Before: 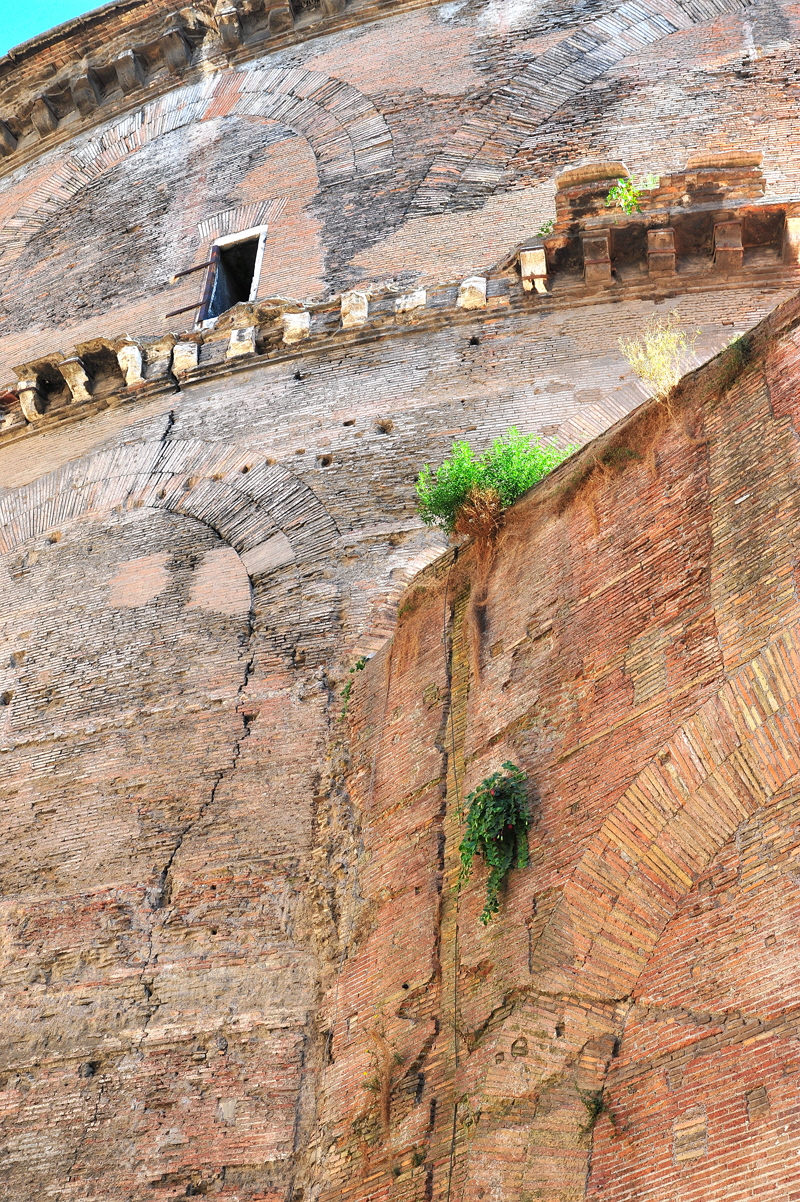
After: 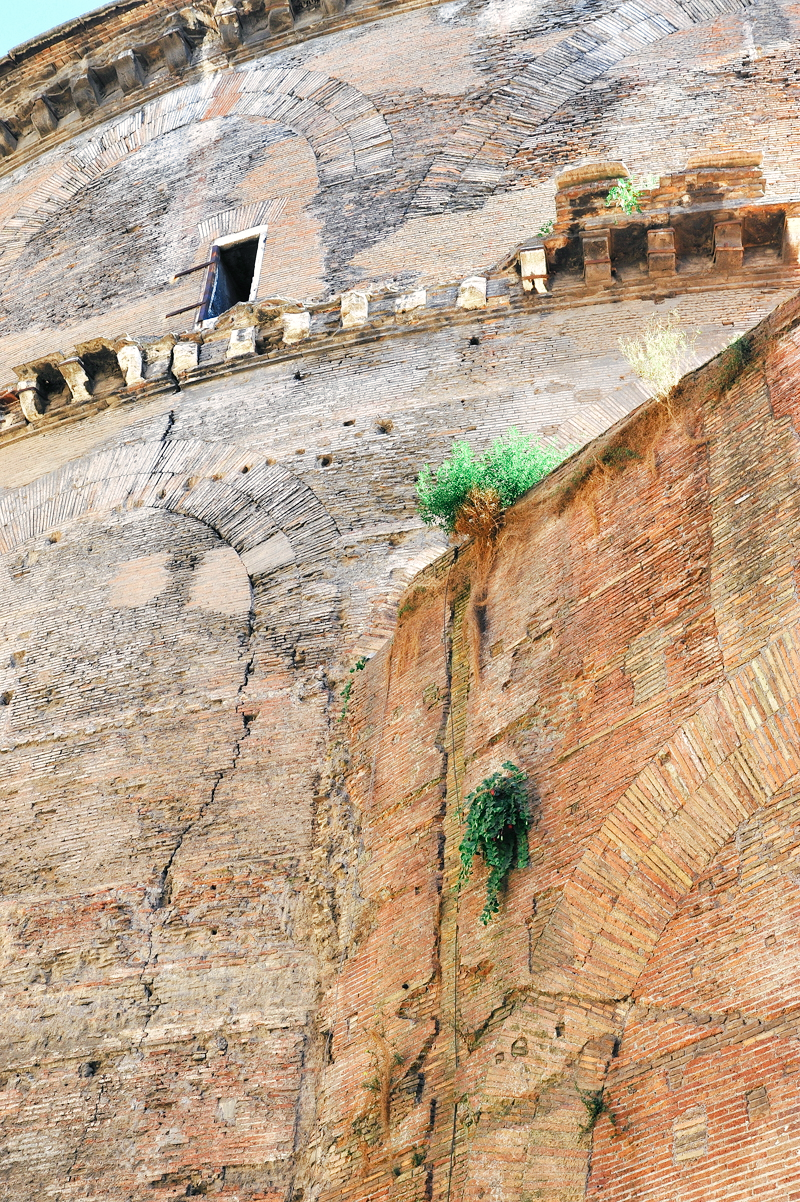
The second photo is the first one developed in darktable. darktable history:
tone curve: curves: ch0 [(0, 0) (0.003, 0.003) (0.011, 0.011) (0.025, 0.025) (0.044, 0.044) (0.069, 0.069) (0.1, 0.099) (0.136, 0.135) (0.177, 0.177) (0.224, 0.224) (0.277, 0.276) (0.335, 0.334) (0.399, 0.397) (0.468, 0.466) (0.543, 0.541) (0.623, 0.621) (0.709, 0.708) (0.801, 0.8) (0.898, 0.897) (1, 1)], preserve colors none
color look up table: target L [96.44, 97.3, 95.05, 94.81, 93.52, 91.33, 92.34, 77.79, 67.18, 65.08, 61.24, 44.3, 27.56, 200, 87.86, 85.73, 81.46, 75.08, 77.79, 73.07, 66.26, 55.79, 58.33, 50.93, 47.53, 43.72, 43.74, 33.35, 4.109, 0.258, 89.64, 71.58, 66.34, 62.27, 59.3, 57.87, 53.36, 47.55, 39.57, 32.79, 23.91, 16.52, 7.197, 96.07, 94.78, 82.65, 71.45, 52.56, 18.41], target a [-14.18, -4.685, -6.871, -19.89, -24.62, -42.63, -19.34, -34.85, -21.86, -56.21, -19.33, -40.39, -30.25, 0, -0.569, 6.732, 19.45, 33.76, 3.504, 30.46, 54.58, 74.21, 1.239, 76.5, 19.91, 48.11, 7.451, 49.39, 0.293, -0.104, 16.48, 46.1, 11.53, 75.95, 31.06, 12.08, 60.02, 60.25, 46.43, 65.49, 13.72, 34.08, 22.39, -0.359, -20.23, -24.17, -6.534, -12.75, -14.98], target b [32.16, 2.045, 23.38, 16.03, 9.941, 22.26, 4.735, 44.82, -0.773, 35.58, 25.57, 22.22, 30.7, 0, 14.85, 64.34, 37.9, 18.38, 1.829, 67.45, 7.278, 68.99, 57.87, 35.19, 36.95, 51.78, 2.818, 26.07, 4.894, 0.38, -12.08, -39.6, -33.65, -34.37, -13.2, -63.24, -31.78, -2.639, -9.878, -90.05, -41.95, -66.11, -18.65, -2.78, -6.175, -20.89, -42.31, -39.46, -6.608], num patches 49
